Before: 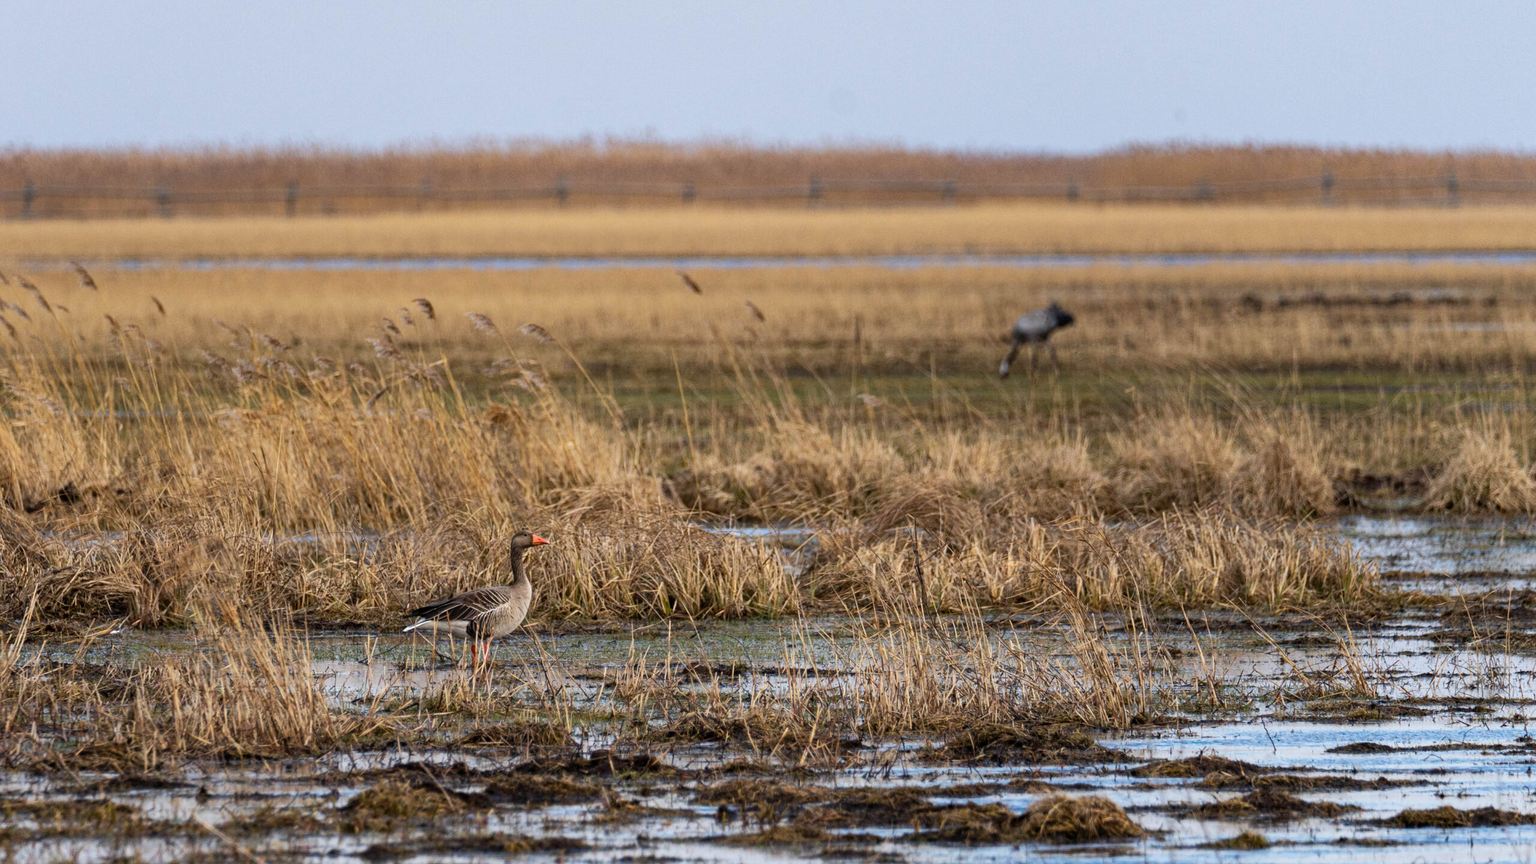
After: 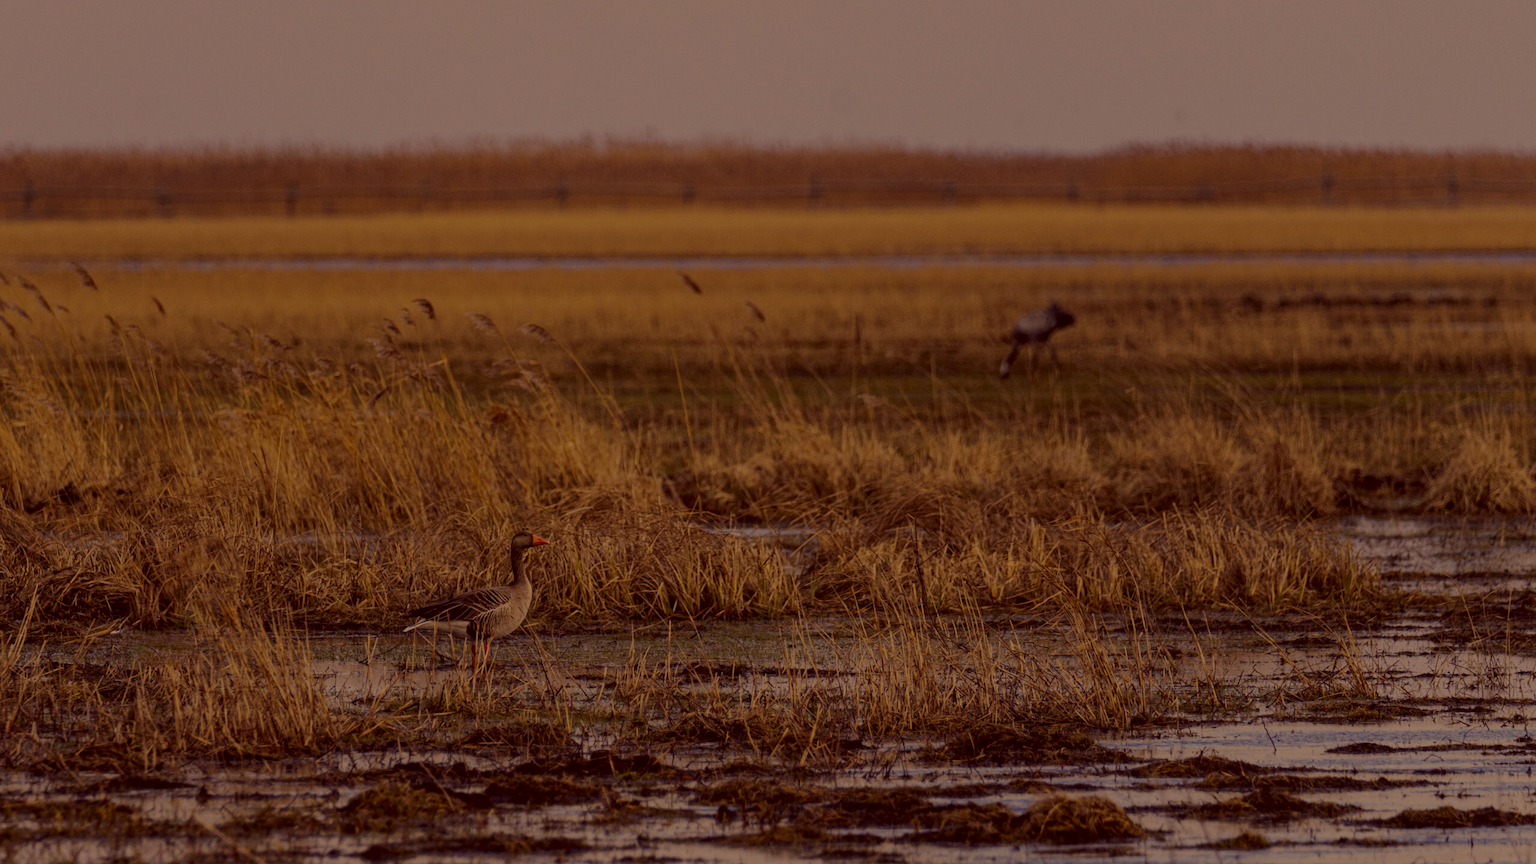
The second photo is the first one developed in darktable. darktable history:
color correction: highlights a* 9.65, highlights b* 38.3, shadows a* 14.08, shadows b* 3.12
exposure: exposure -1.915 EV, compensate highlight preservation false
local contrast: detail 110%
